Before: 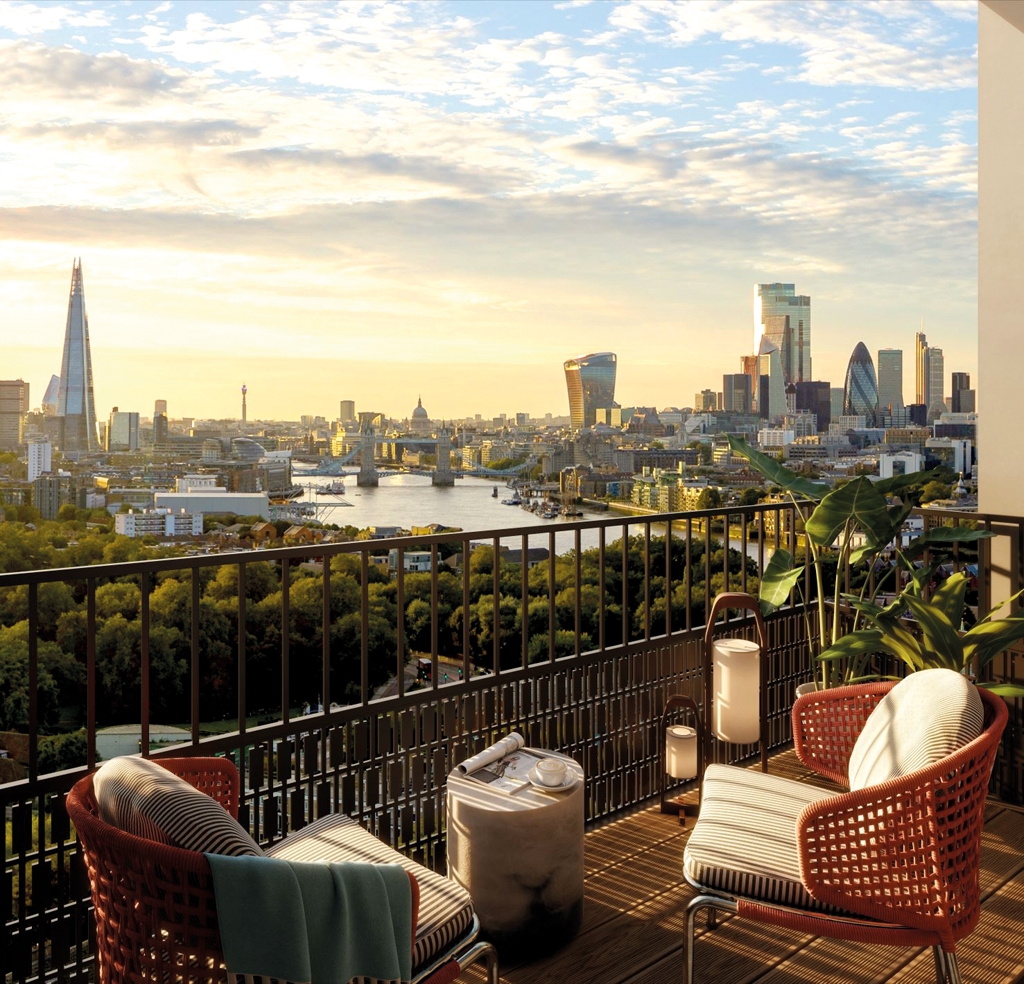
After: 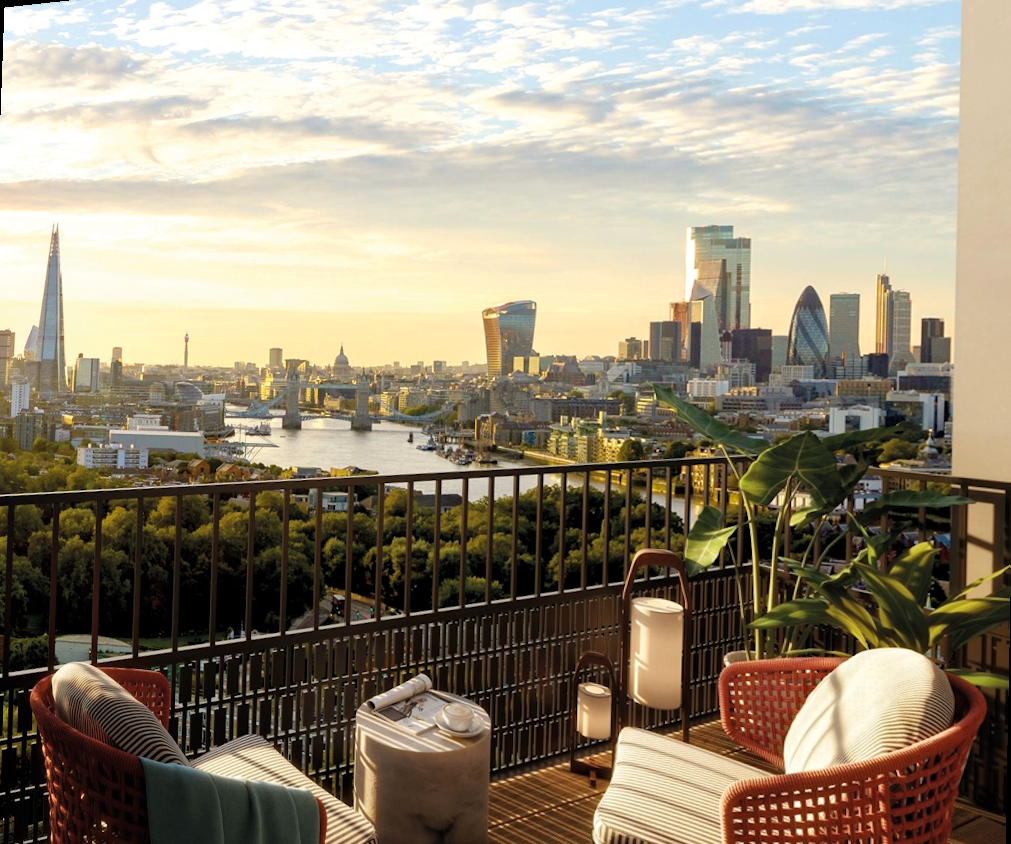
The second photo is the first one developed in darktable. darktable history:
tone equalizer: on, module defaults
rotate and perspective: rotation 1.69°, lens shift (vertical) -0.023, lens shift (horizontal) -0.291, crop left 0.025, crop right 0.988, crop top 0.092, crop bottom 0.842
